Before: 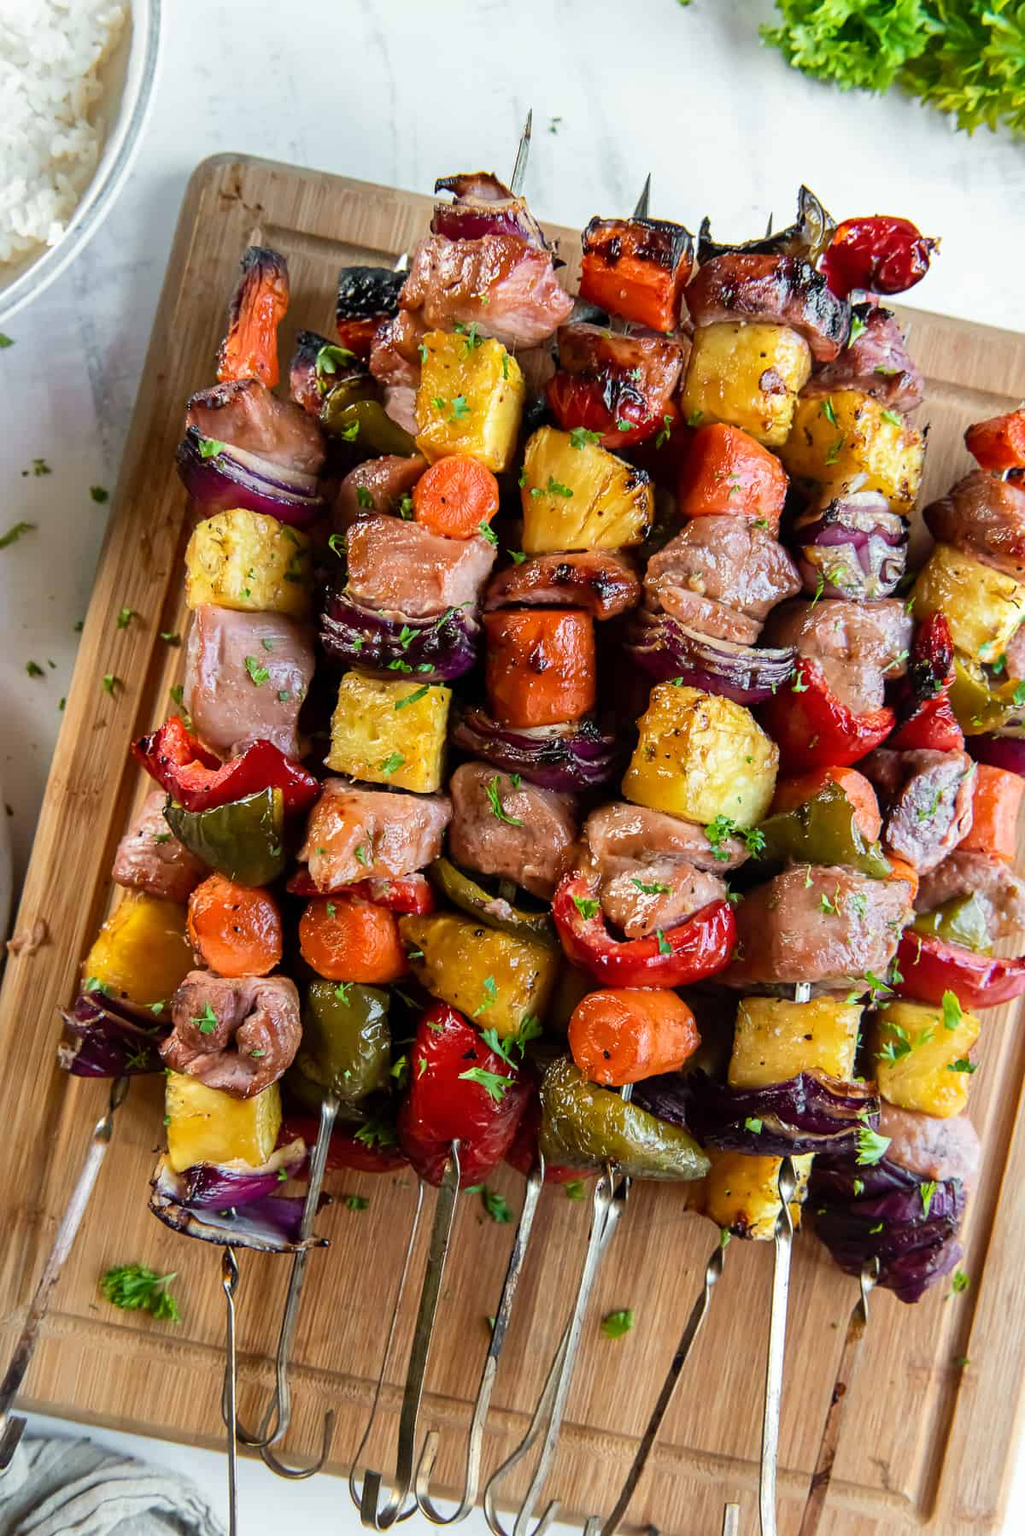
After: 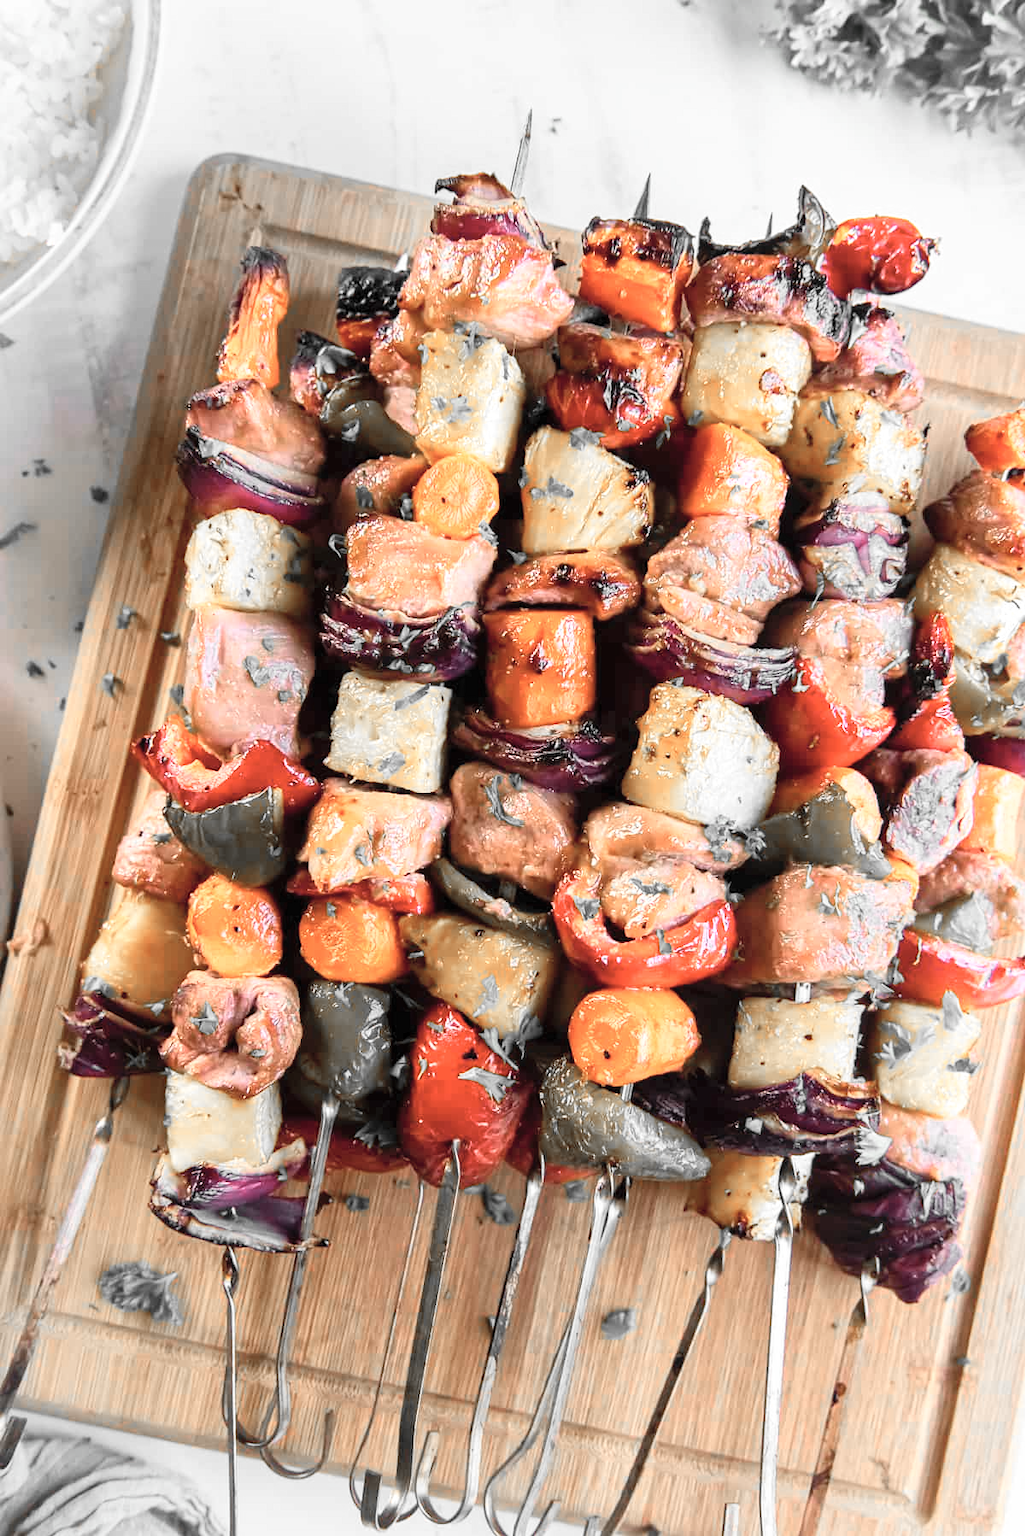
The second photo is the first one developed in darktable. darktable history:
contrast brightness saturation: contrast 0.14, brightness 0.21
color zones: curves: ch0 [(0, 0.65) (0.096, 0.644) (0.221, 0.539) (0.429, 0.5) (0.571, 0.5) (0.714, 0.5) (0.857, 0.5) (1, 0.65)]; ch1 [(0, 0.5) (0.143, 0.5) (0.257, -0.002) (0.429, 0.04) (0.571, -0.001) (0.714, -0.015) (0.857, 0.024) (1, 0.5)]
